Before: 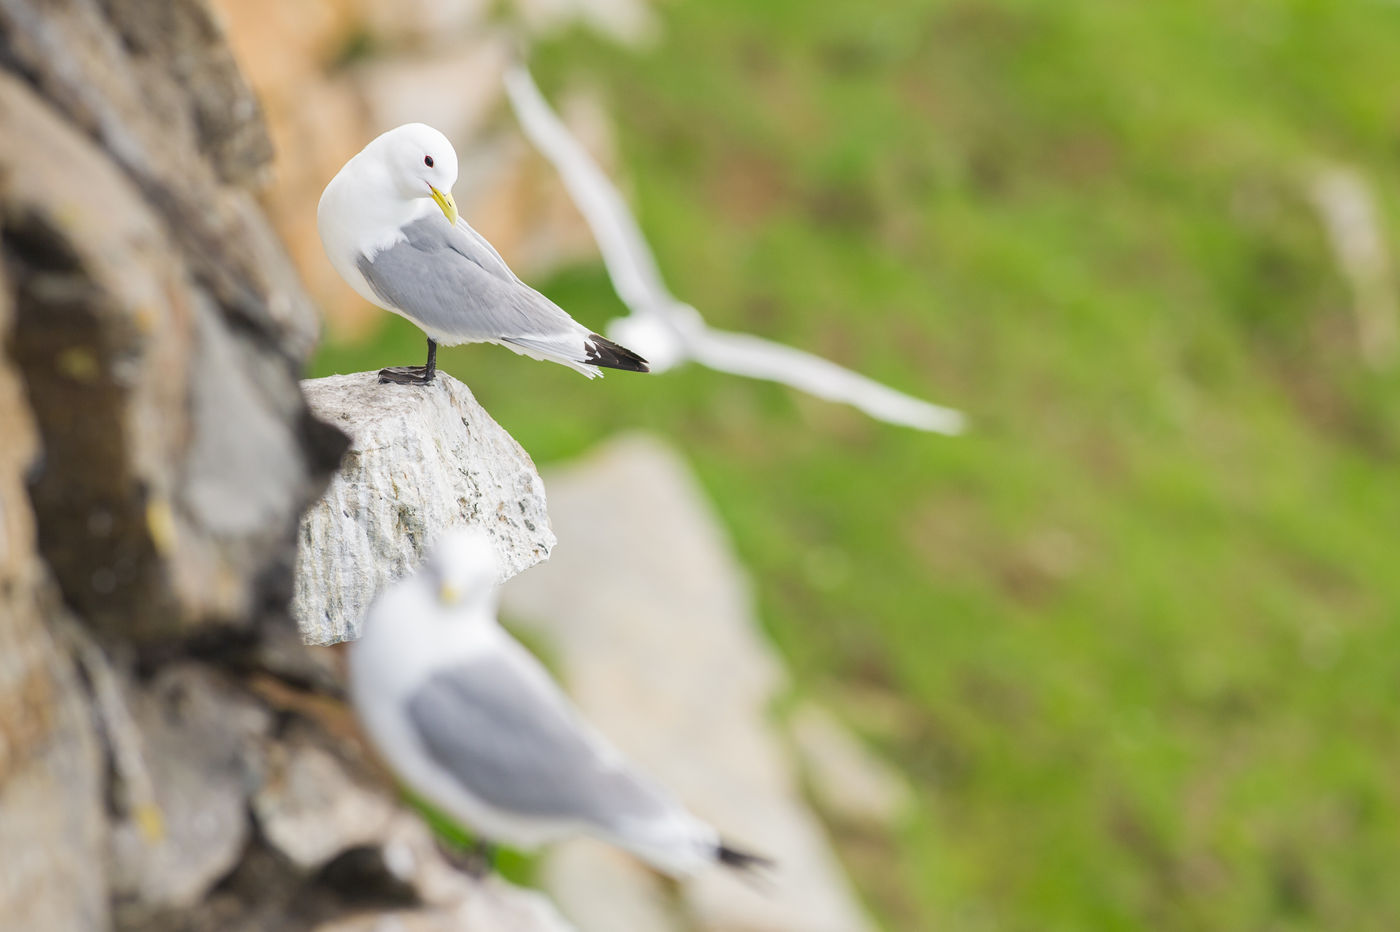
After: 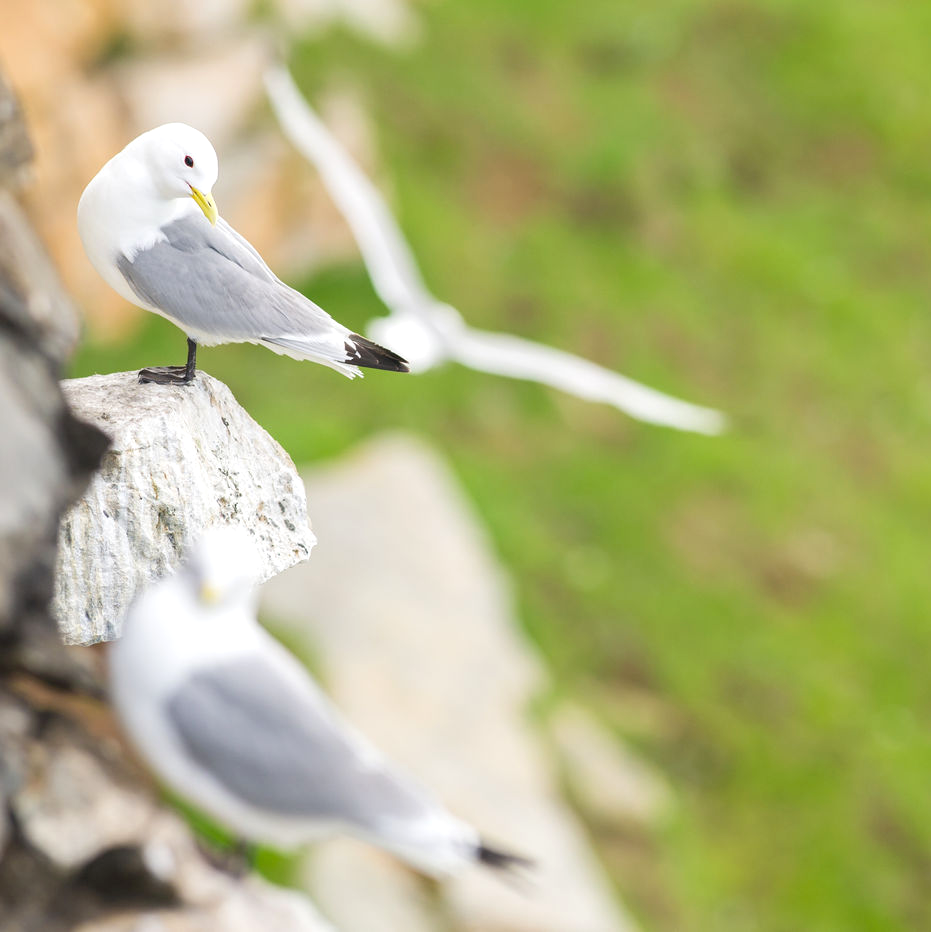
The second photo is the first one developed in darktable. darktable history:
crop: left 17.204%, right 16.23%
exposure: exposure 0.25 EV, compensate exposure bias true, compensate highlight preservation false
